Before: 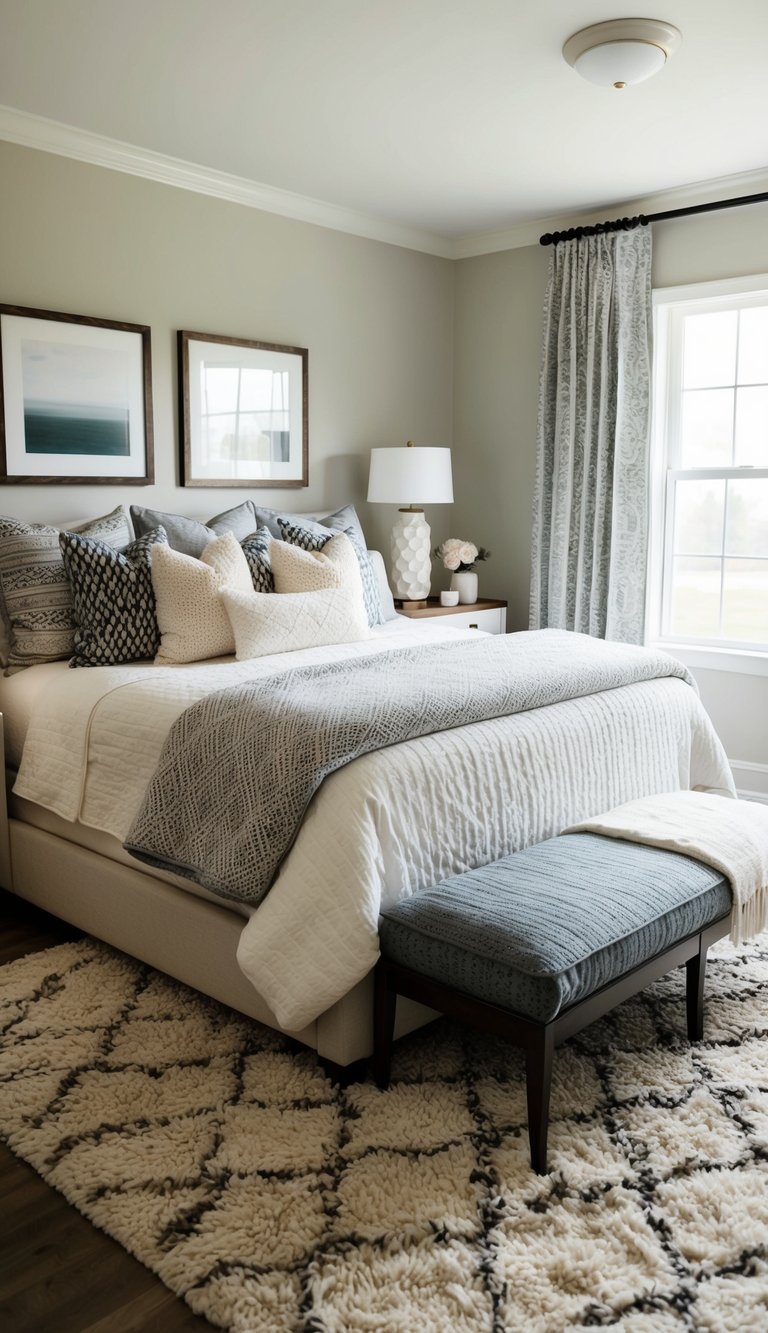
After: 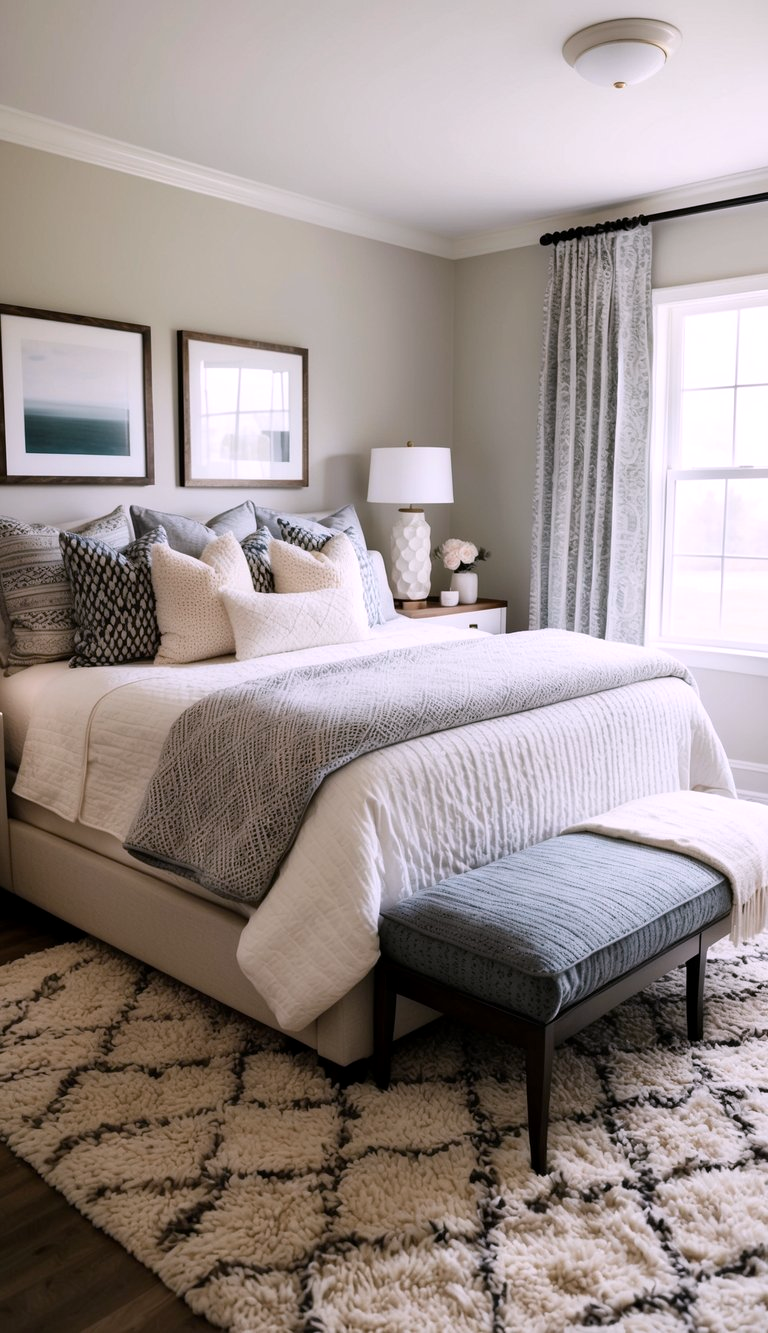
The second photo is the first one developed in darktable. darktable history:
exposure: black level correction 0.001, exposure 0.014 EV, compensate highlight preservation false
white balance: red 1.05, blue 1.072
